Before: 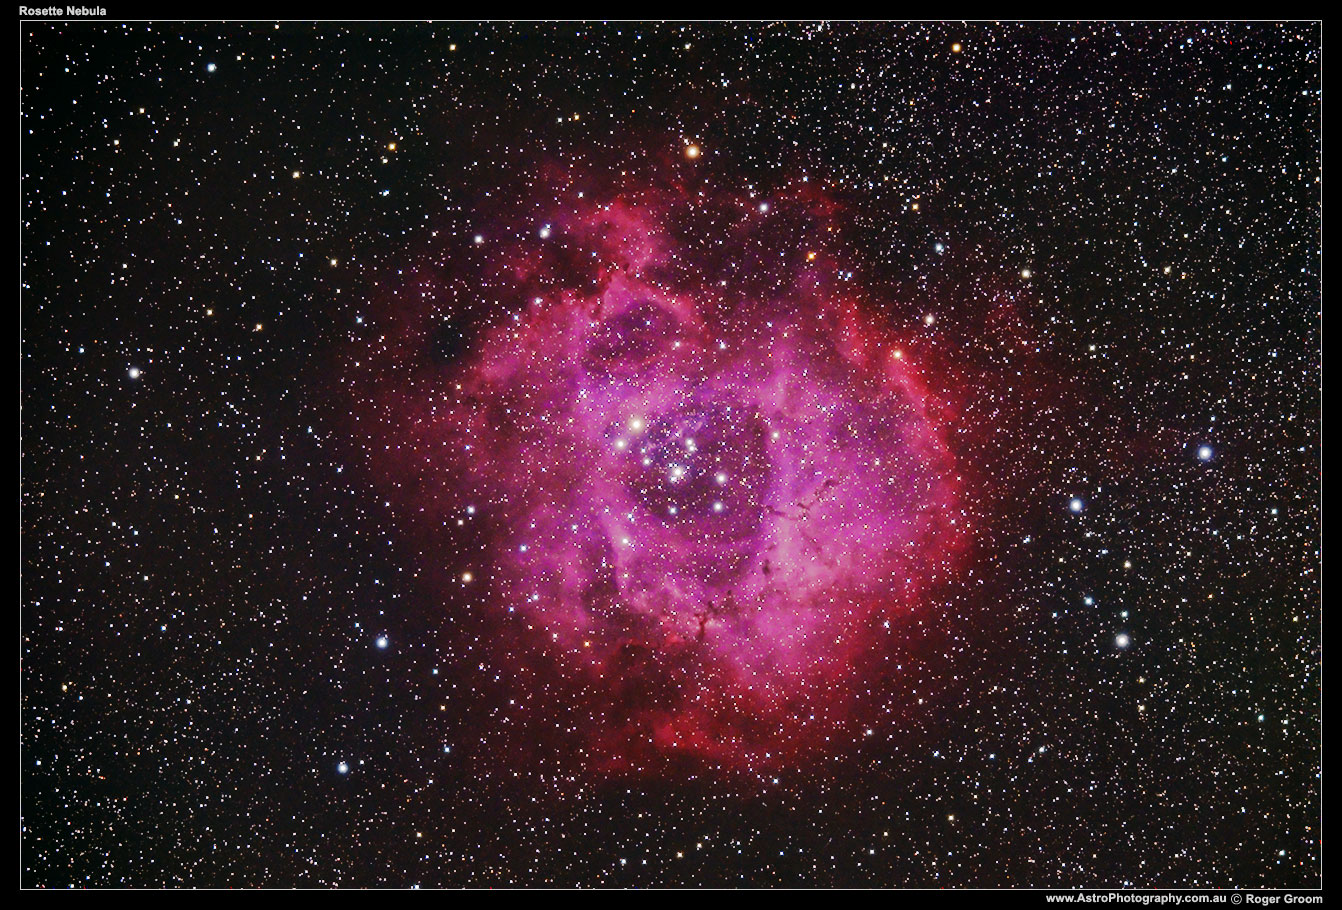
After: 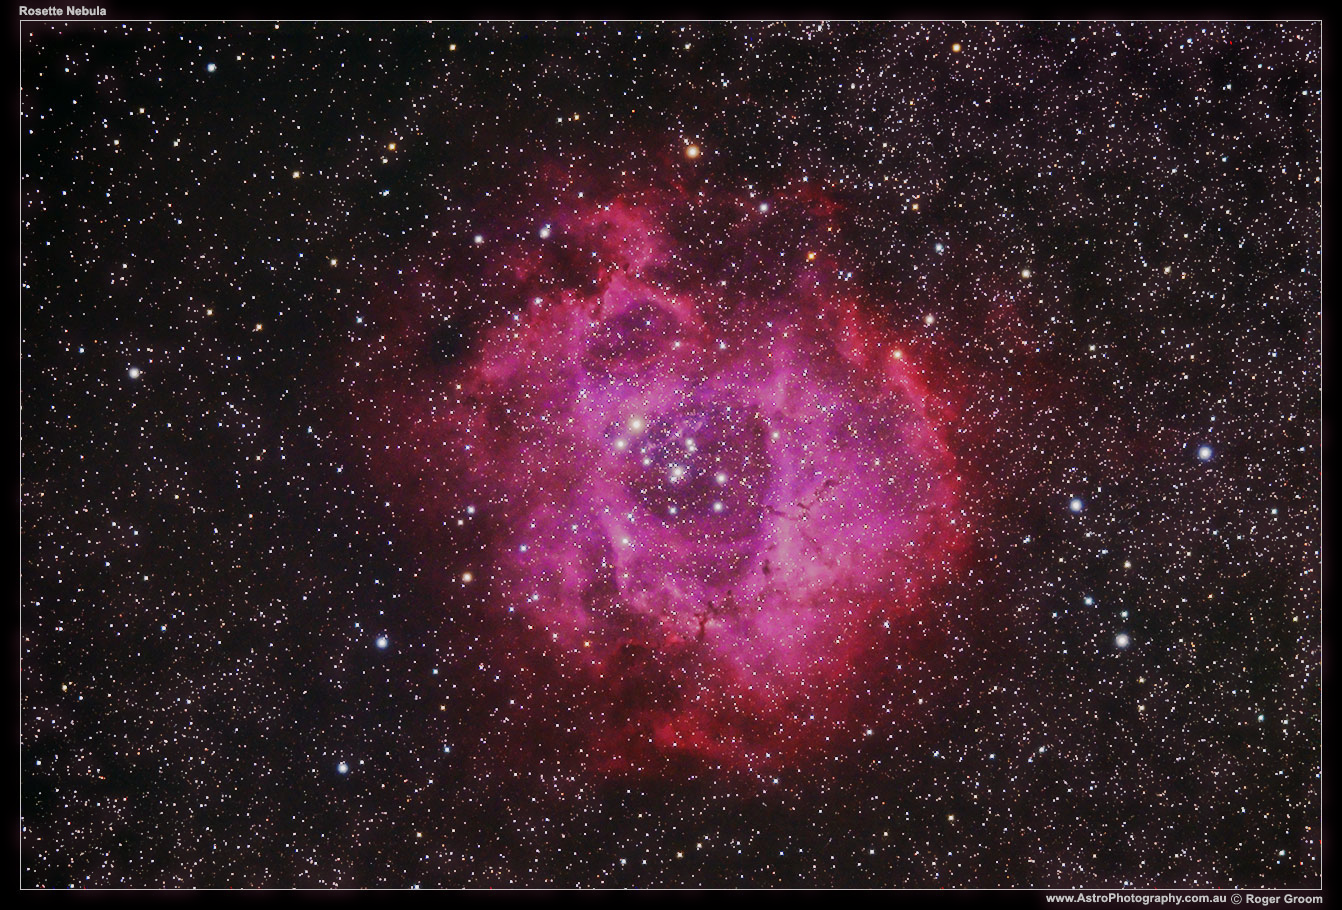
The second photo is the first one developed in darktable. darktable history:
haze removal: strength -0.037, compatibility mode true, adaptive false
